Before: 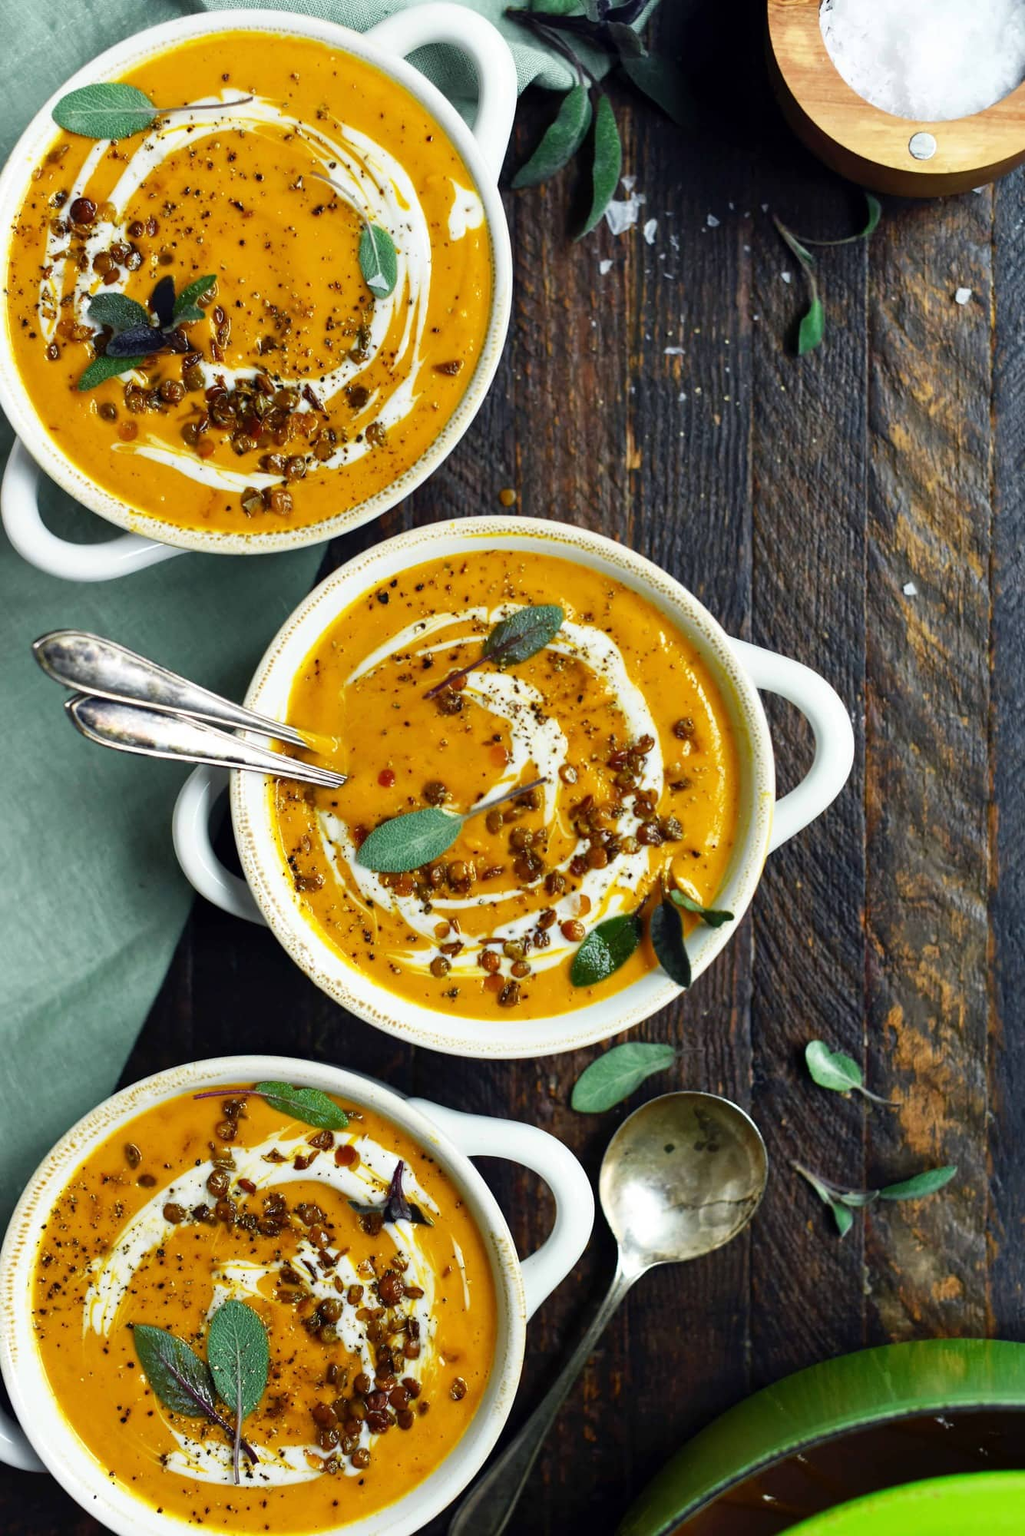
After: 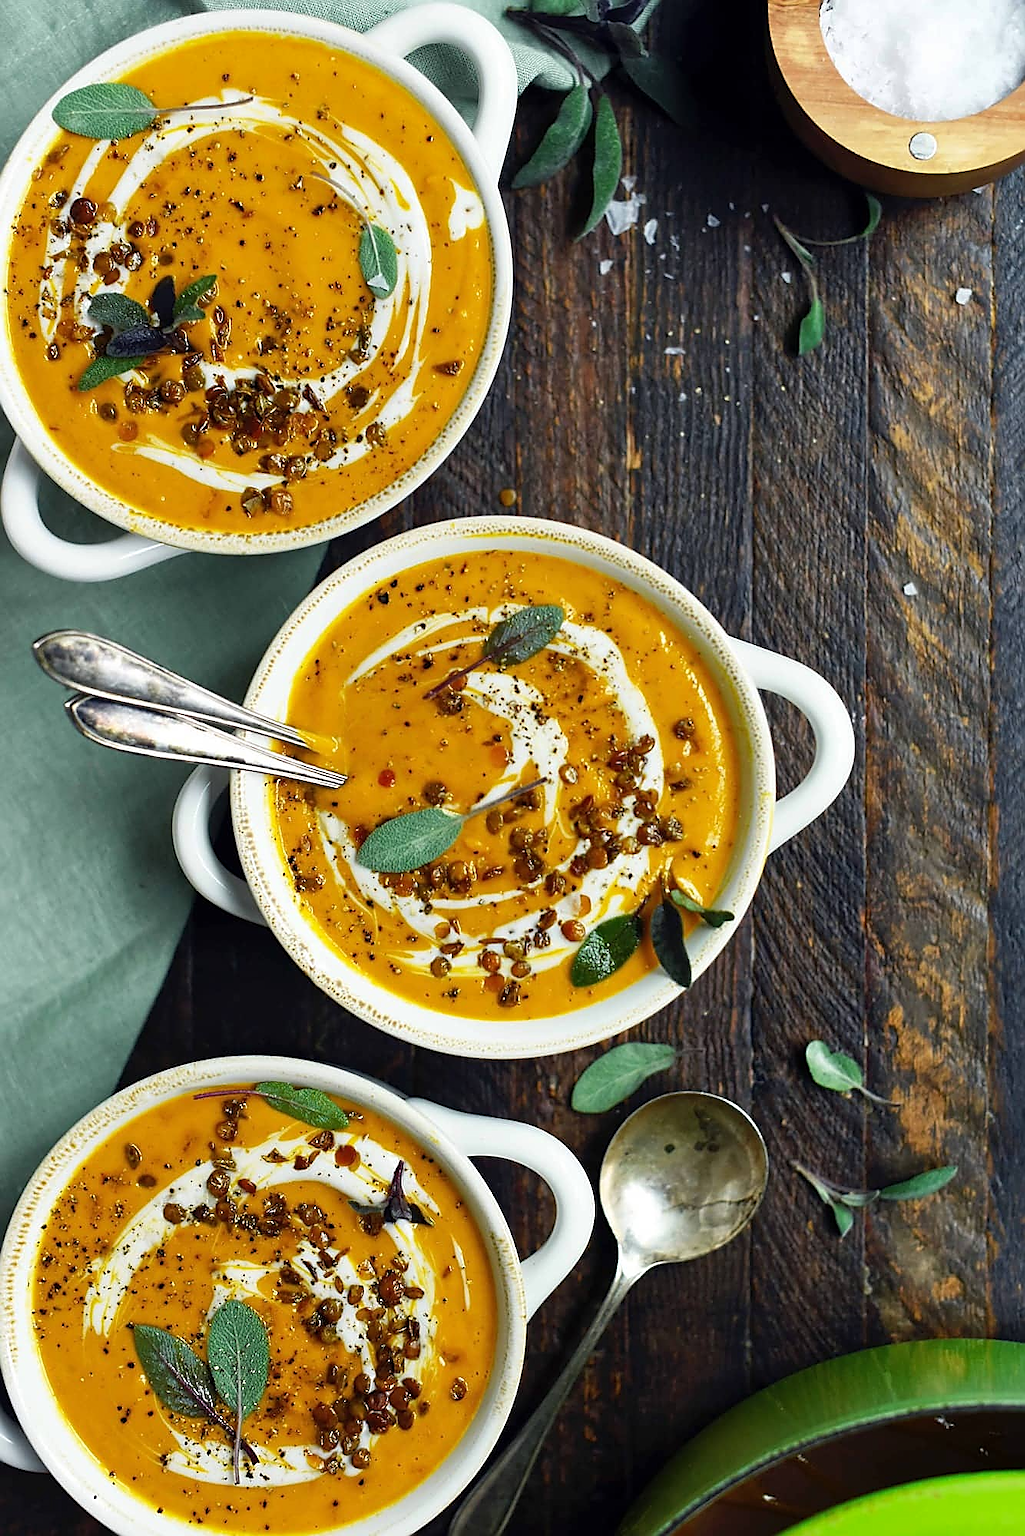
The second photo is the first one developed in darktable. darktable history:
sharpen: radius 1.412, amount 1.254, threshold 0.622
shadows and highlights: radius 128.2, shadows 21.2, highlights -22.77, low approximation 0.01
color calibration: illuminant same as pipeline (D50), adaptation XYZ, x 0.346, y 0.359, temperature 5006.99 K, saturation algorithm version 1 (2020)
